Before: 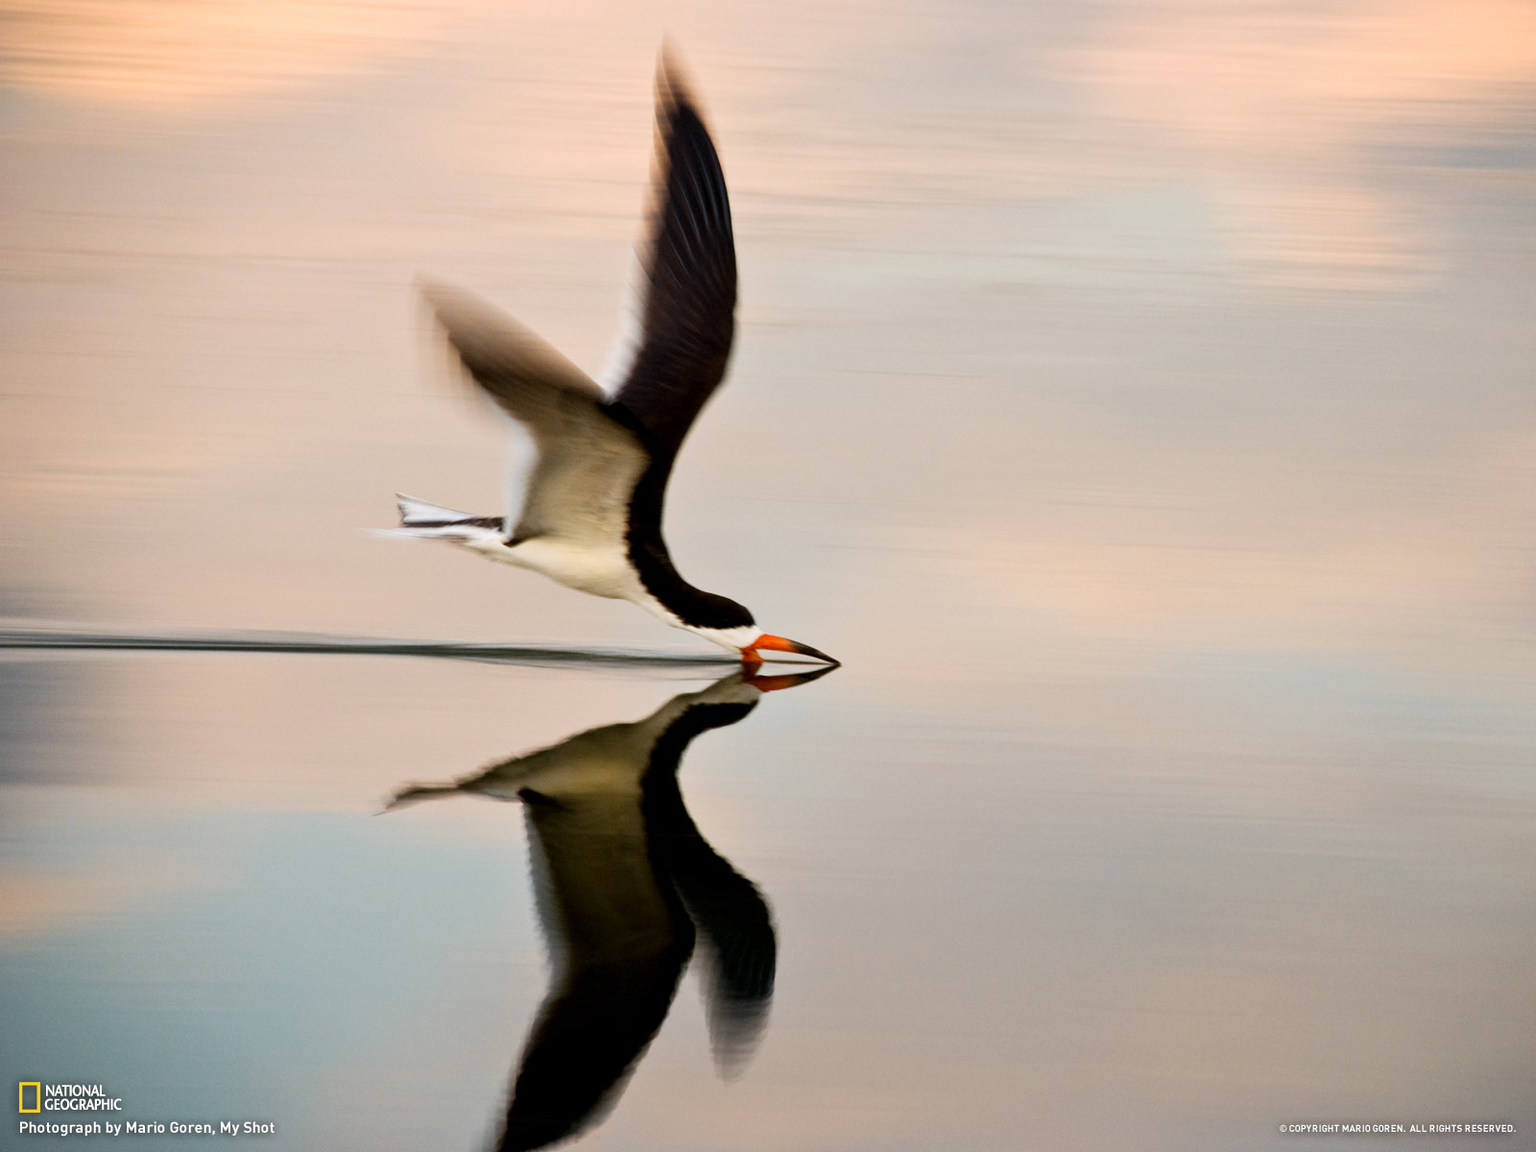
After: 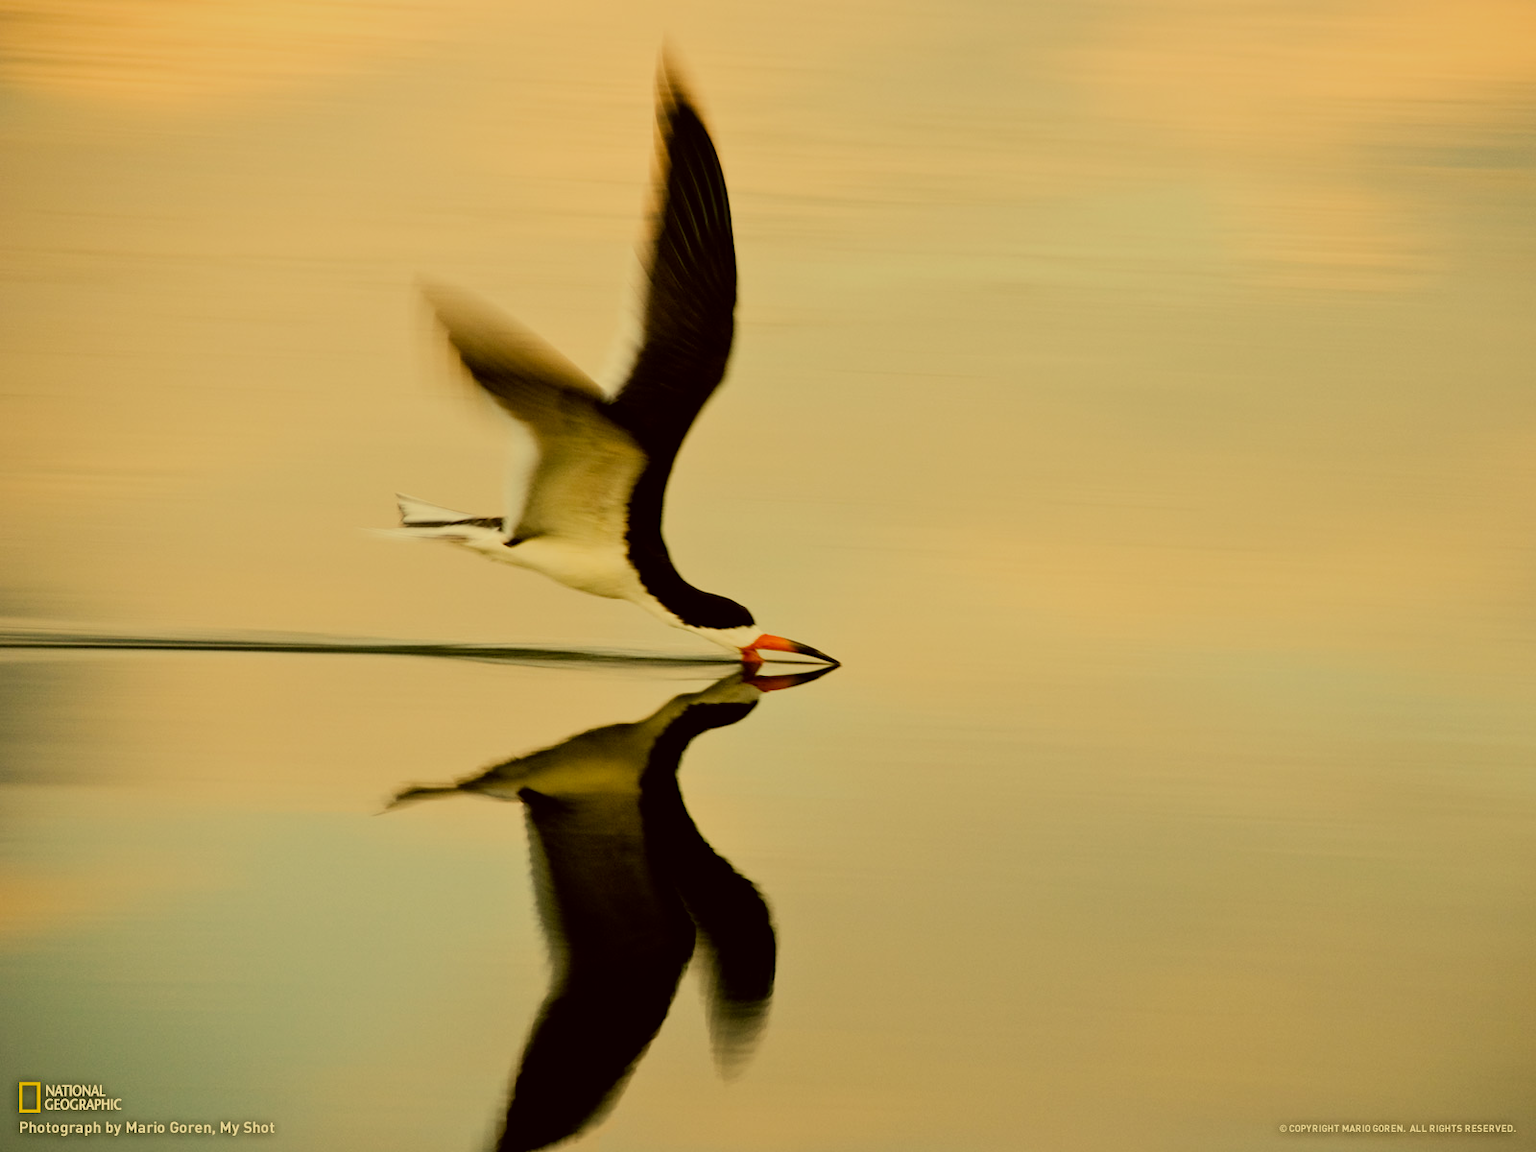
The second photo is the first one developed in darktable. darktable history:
filmic rgb: black relative exposure -7.65 EV, white relative exposure 4.56 EV, hardness 3.61
color correction: highlights a* 0.162, highlights b* 29.53, shadows a* -0.162, shadows b* 21.09
white balance: red 1.029, blue 0.92
